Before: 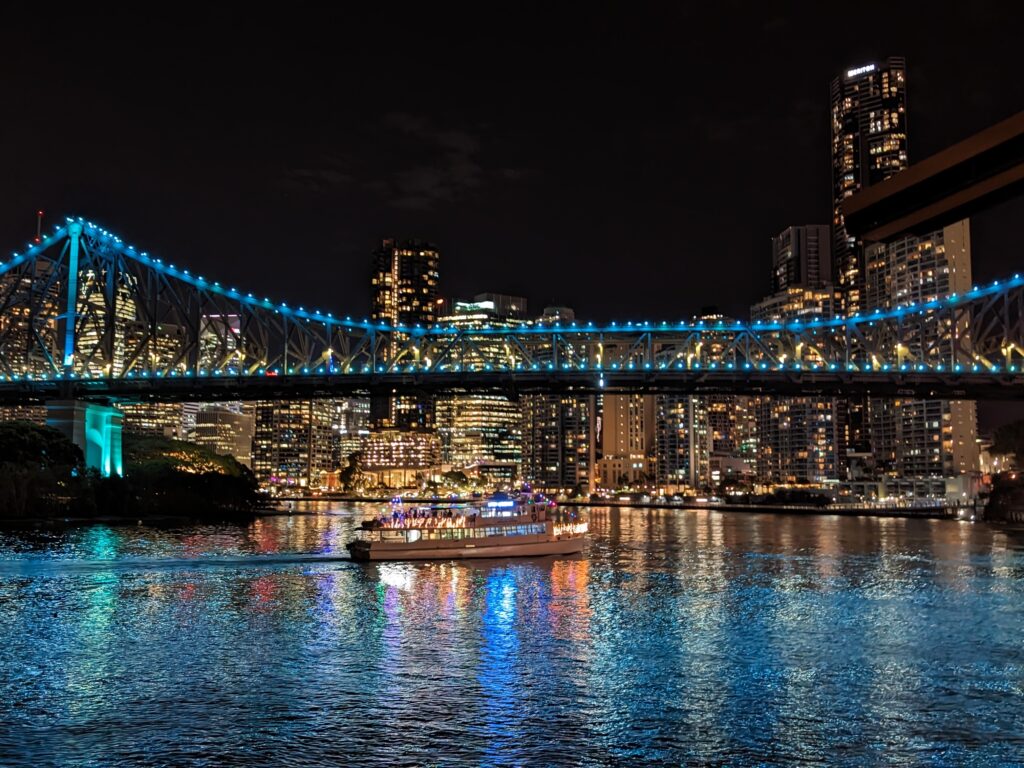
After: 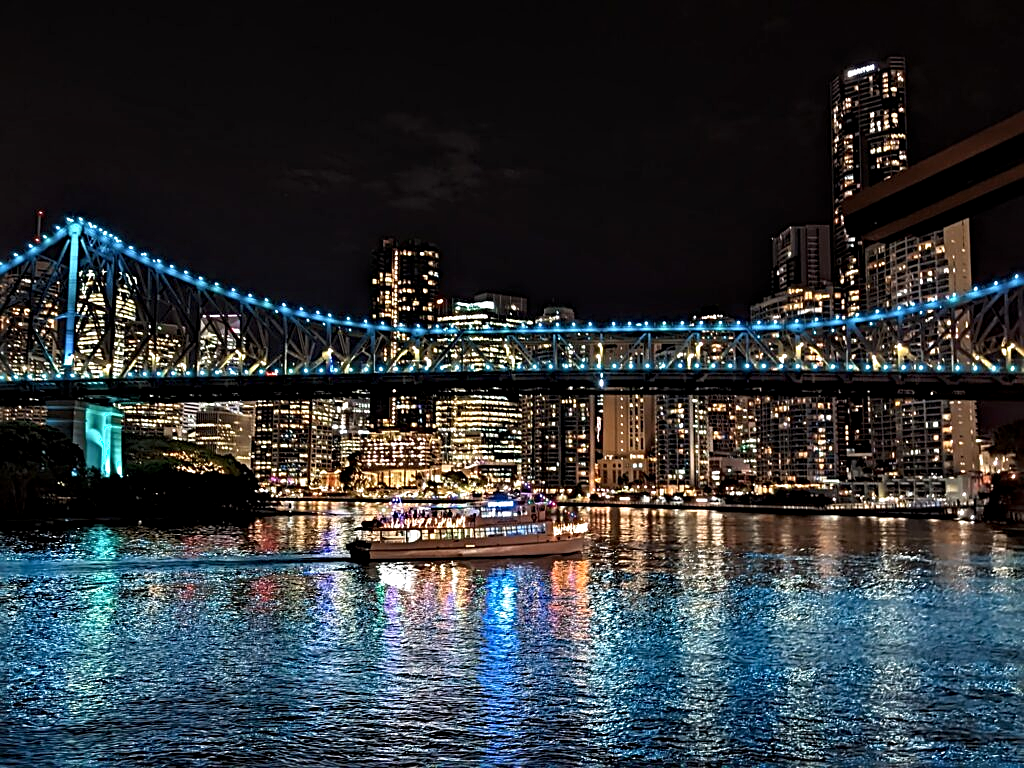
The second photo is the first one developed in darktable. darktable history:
white balance: red 1, blue 1
shadows and highlights: shadows 0, highlights 40
contrast equalizer: y [[0.546, 0.552, 0.554, 0.554, 0.552, 0.546], [0.5 ×6], [0.5 ×6], [0 ×6], [0 ×6]]
sharpen: radius 2.584, amount 0.688
